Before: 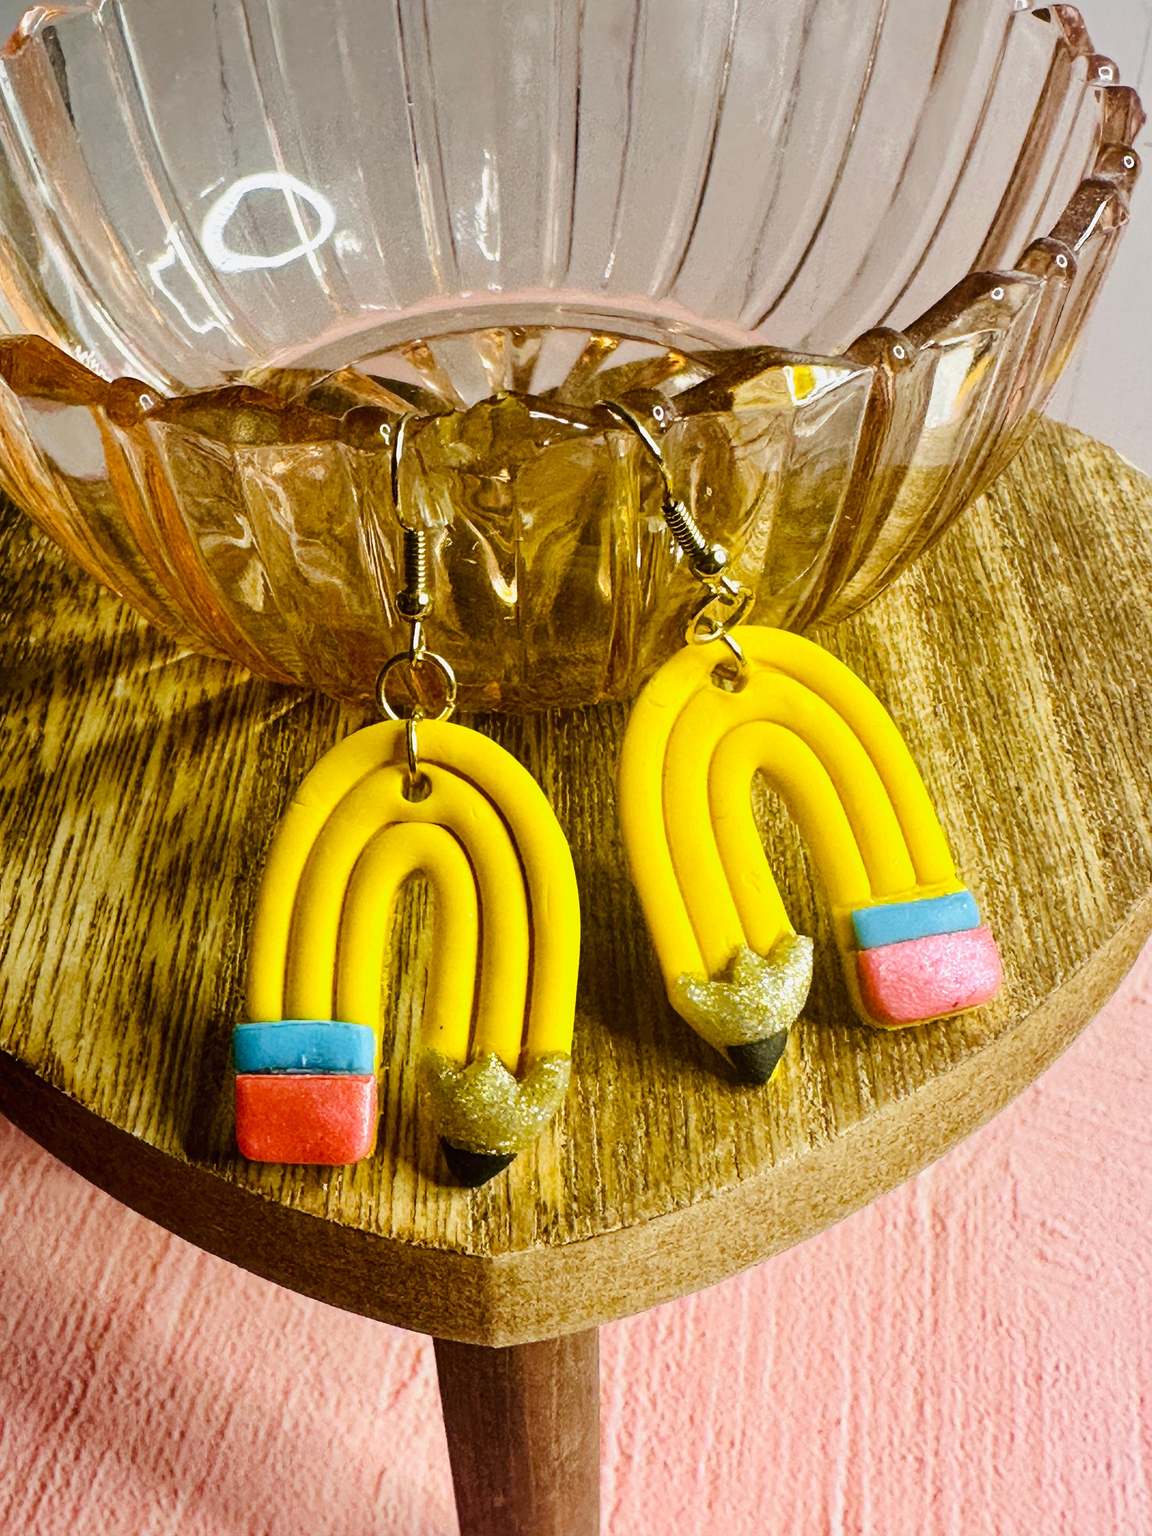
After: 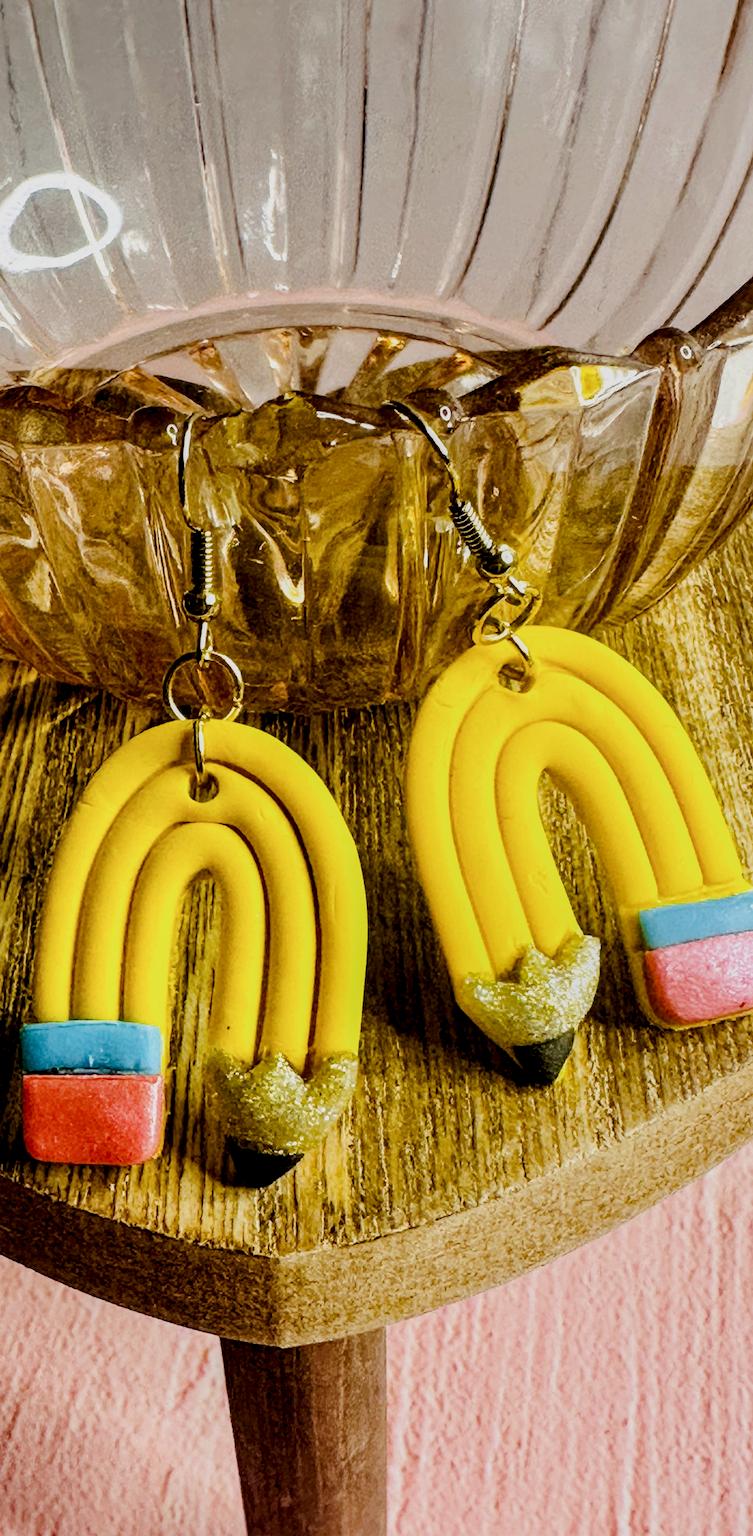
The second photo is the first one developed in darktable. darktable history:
crop and rotate: left 18.501%, right 16.075%
local contrast: detail 135%, midtone range 0.743
exposure: exposure -0.021 EV, compensate highlight preservation false
filmic rgb: black relative exposure -7.81 EV, white relative exposure 4.34 EV, hardness 3.9
